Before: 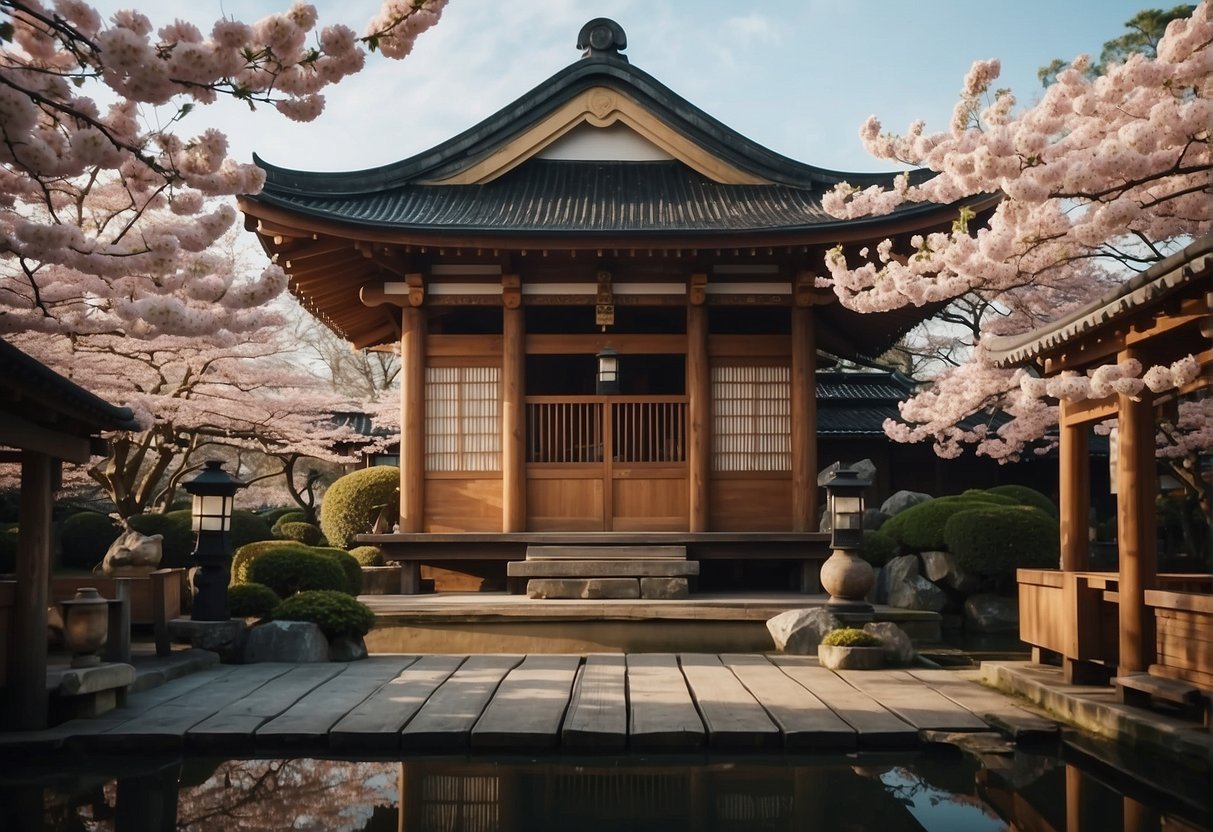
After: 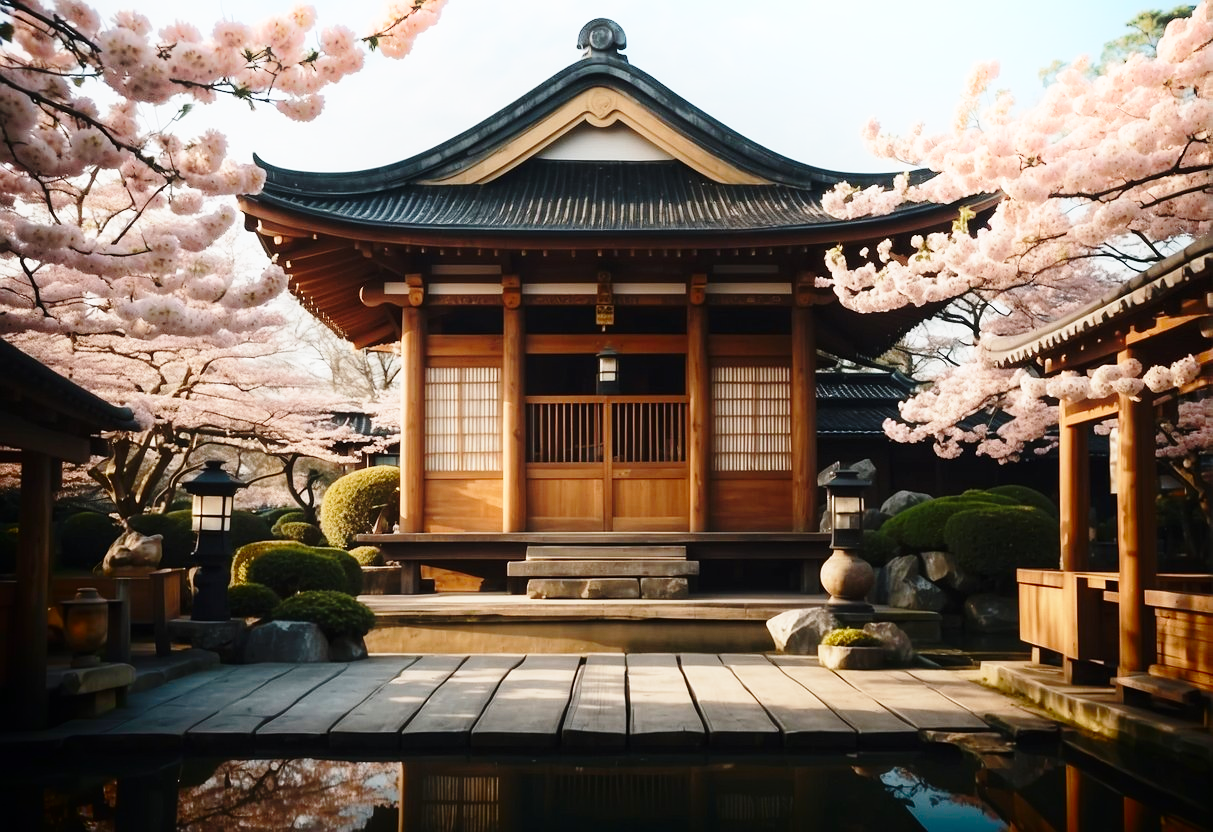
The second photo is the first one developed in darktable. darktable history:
shadows and highlights: shadows -54.3, highlights 86.09, soften with gaussian
base curve: curves: ch0 [(0, 0) (0.028, 0.03) (0.121, 0.232) (0.46, 0.748) (0.859, 0.968) (1, 1)], preserve colors none
